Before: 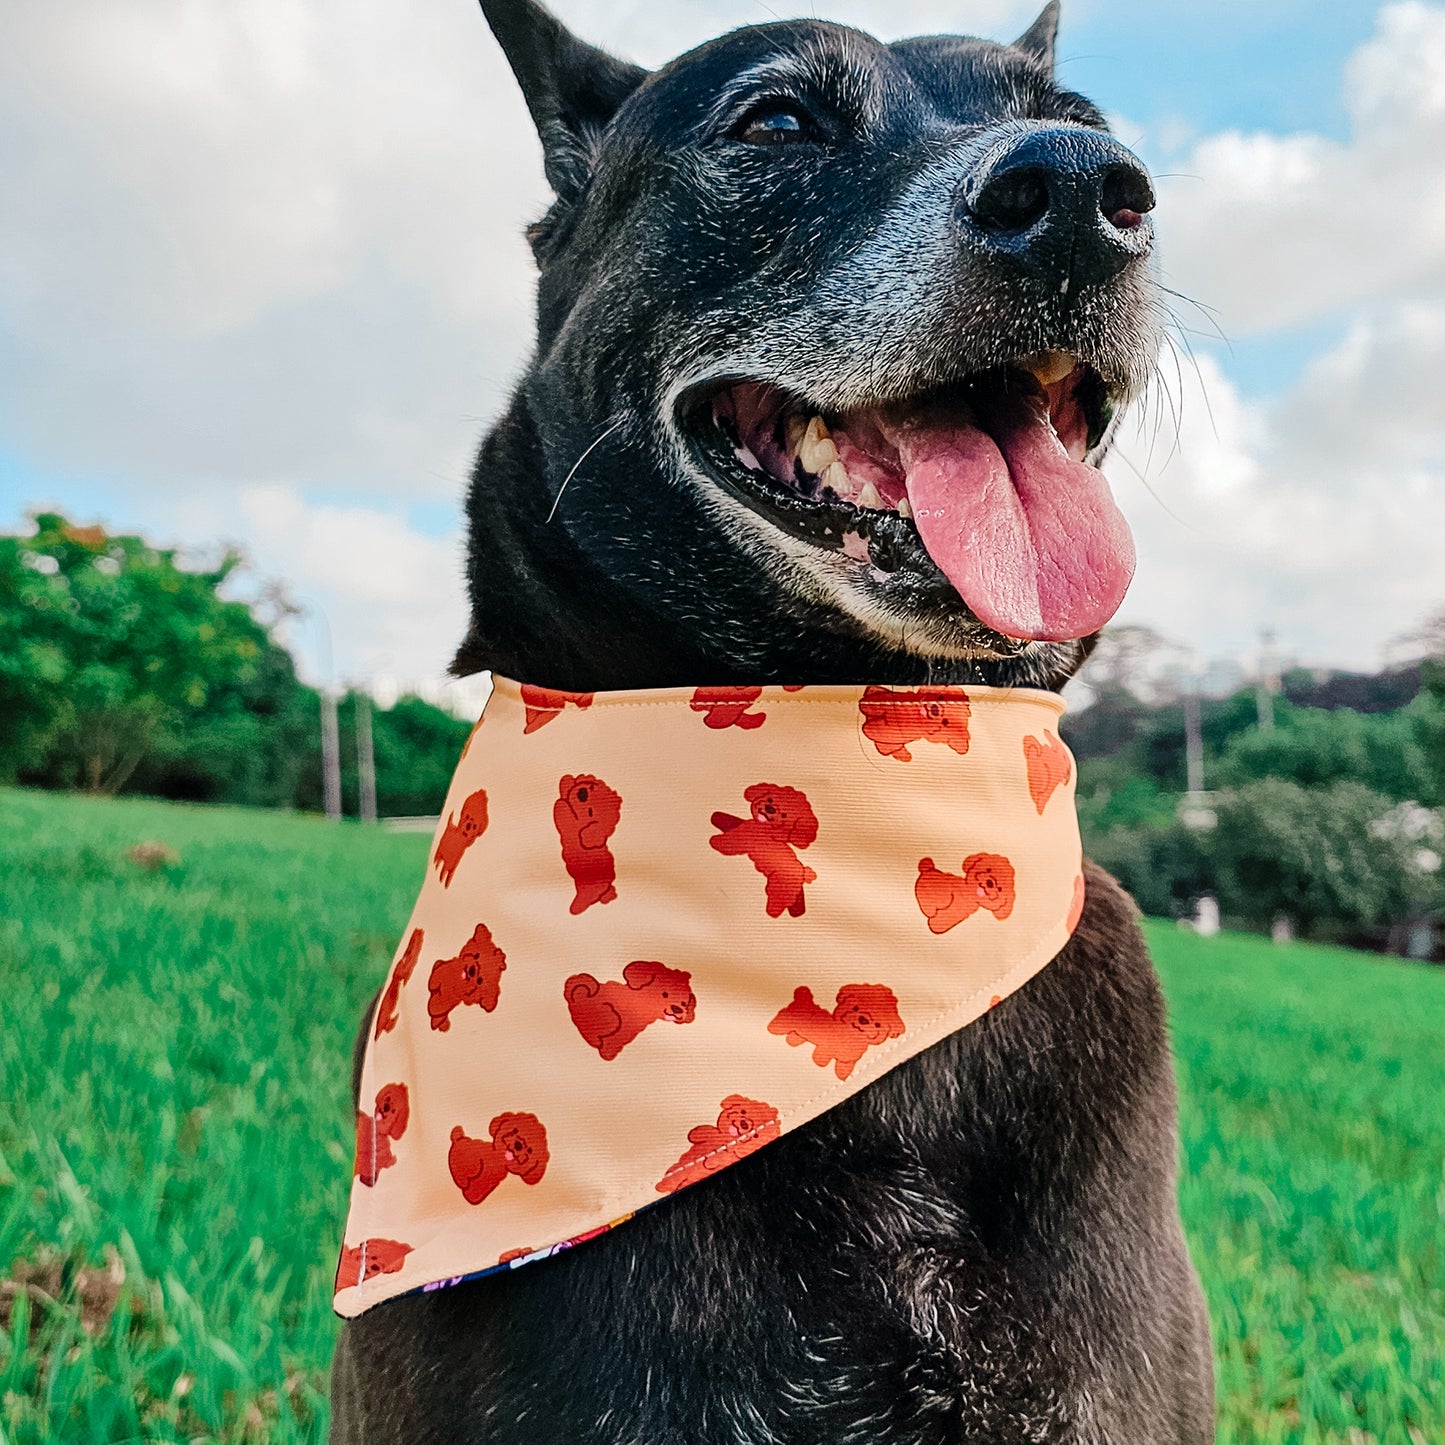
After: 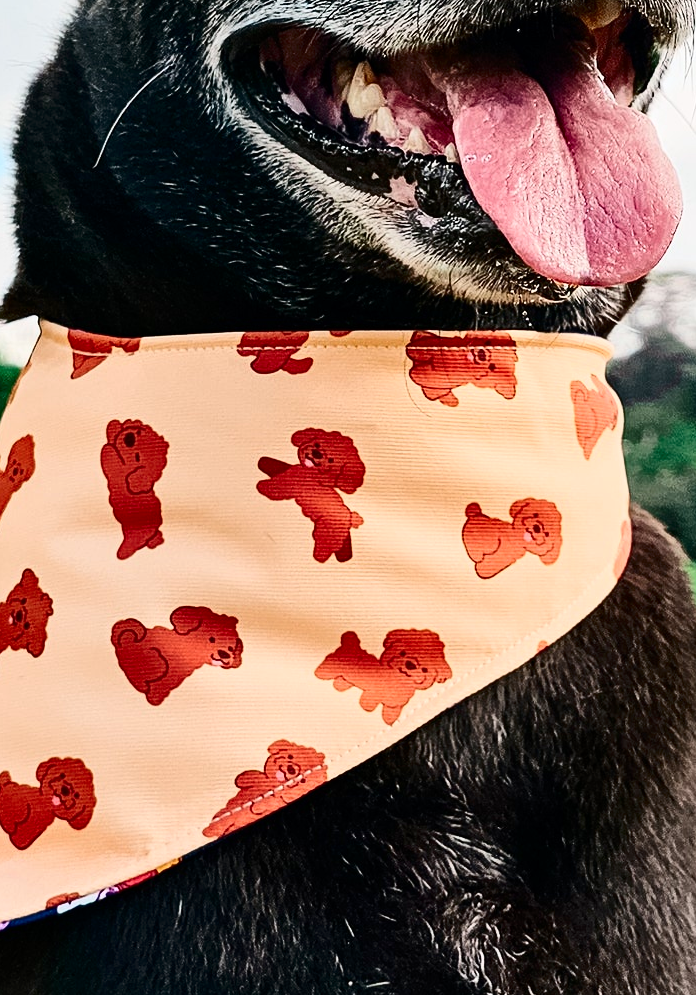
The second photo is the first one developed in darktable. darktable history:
contrast brightness saturation: contrast 0.292
crop: left 31.409%, top 24.628%, right 20.365%, bottom 6.478%
